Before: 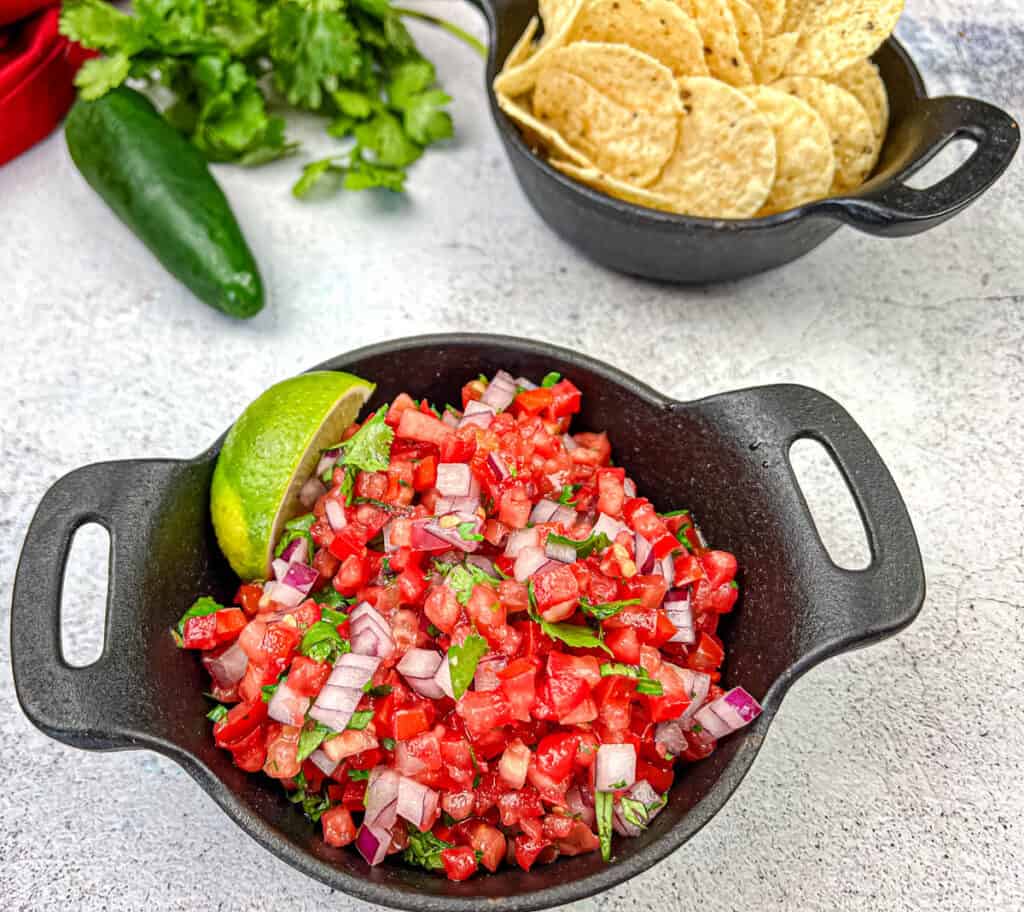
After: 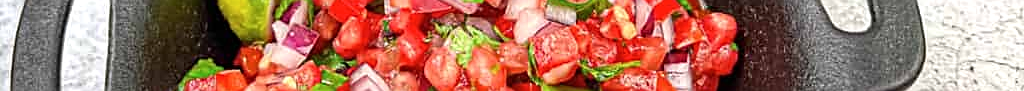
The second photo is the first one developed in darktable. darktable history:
sharpen: on, module defaults
exposure: exposure 0.128 EV, compensate highlight preservation false
crop and rotate: top 59.084%, bottom 30.916%
contrast brightness saturation: saturation -0.04
